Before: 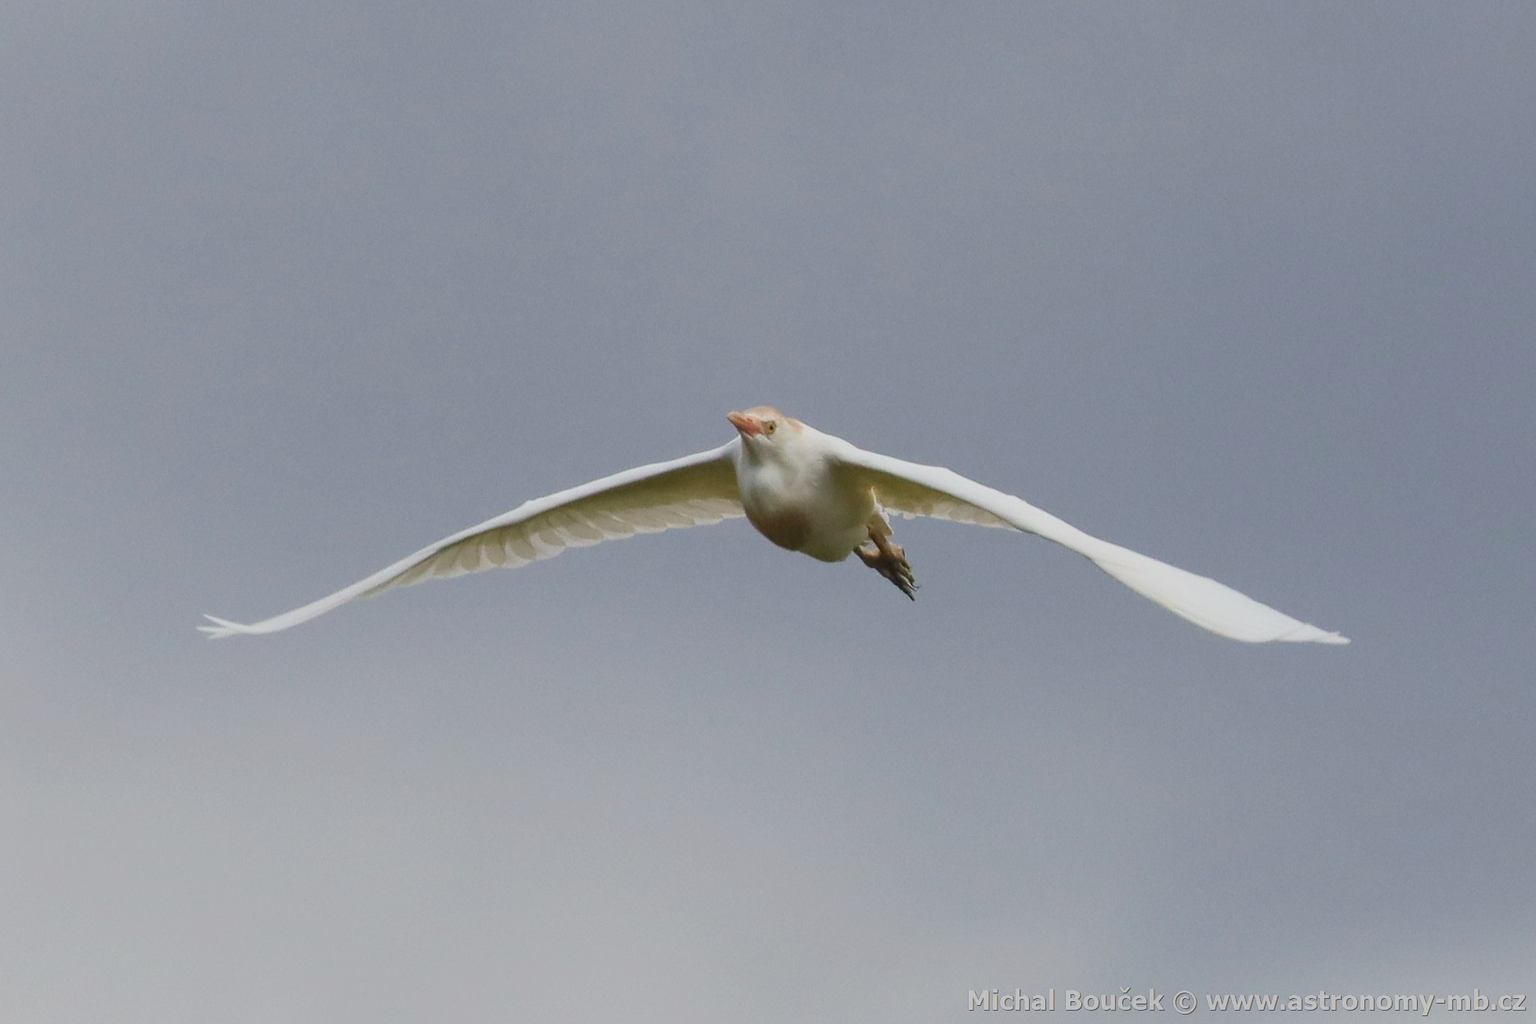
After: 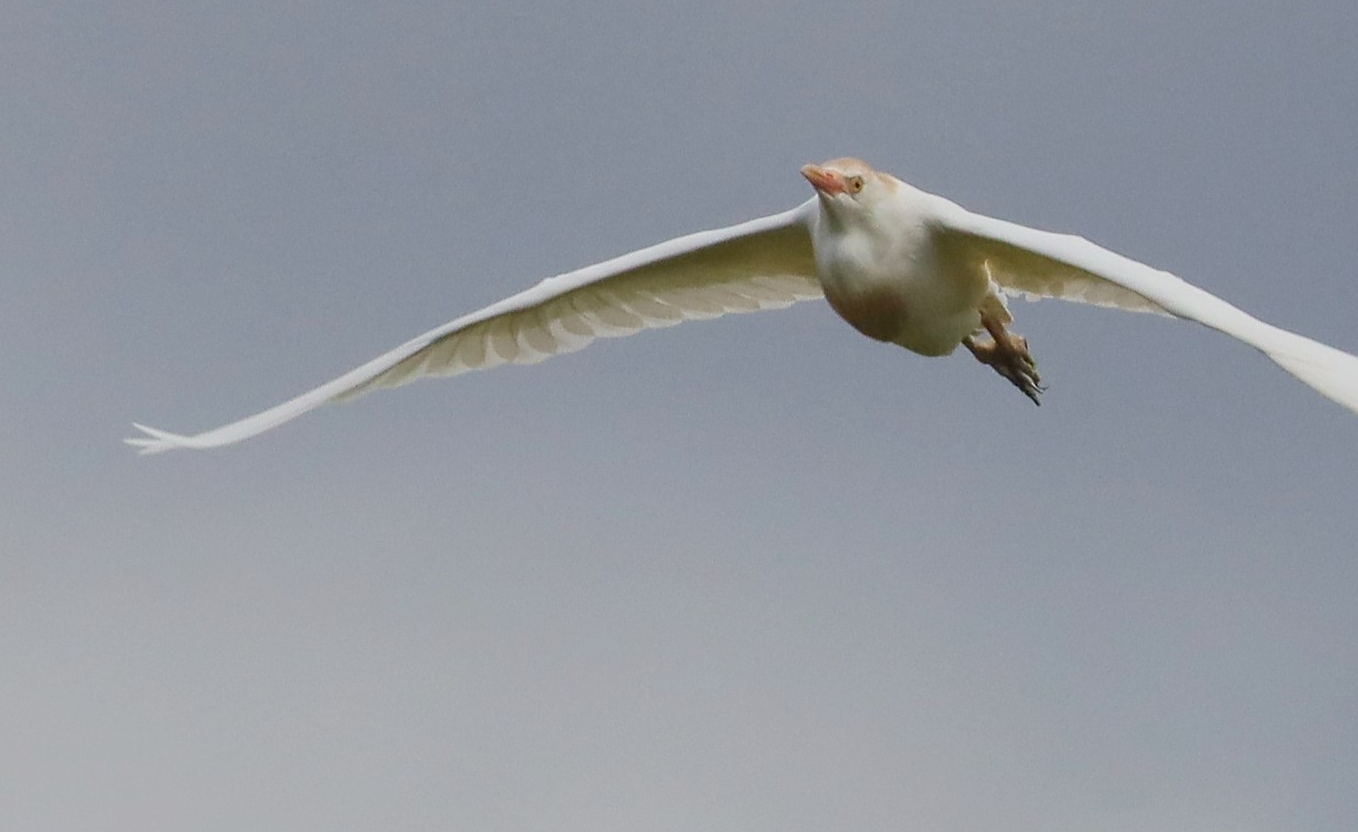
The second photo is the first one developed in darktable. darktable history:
crop: left 6.488%, top 27.668%, right 24.183%, bottom 8.656%
sharpen: amount 0.2
